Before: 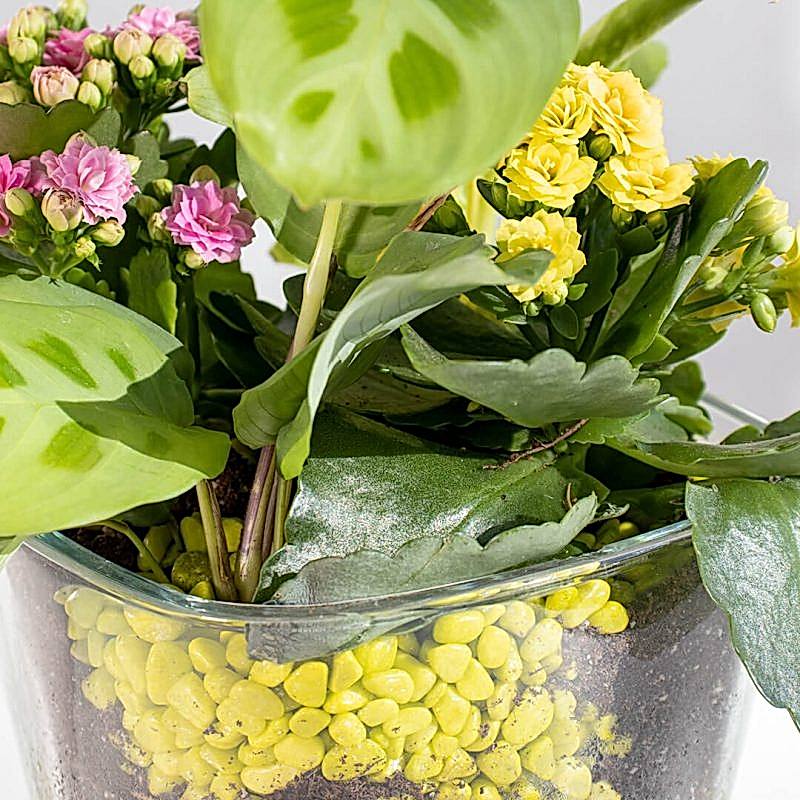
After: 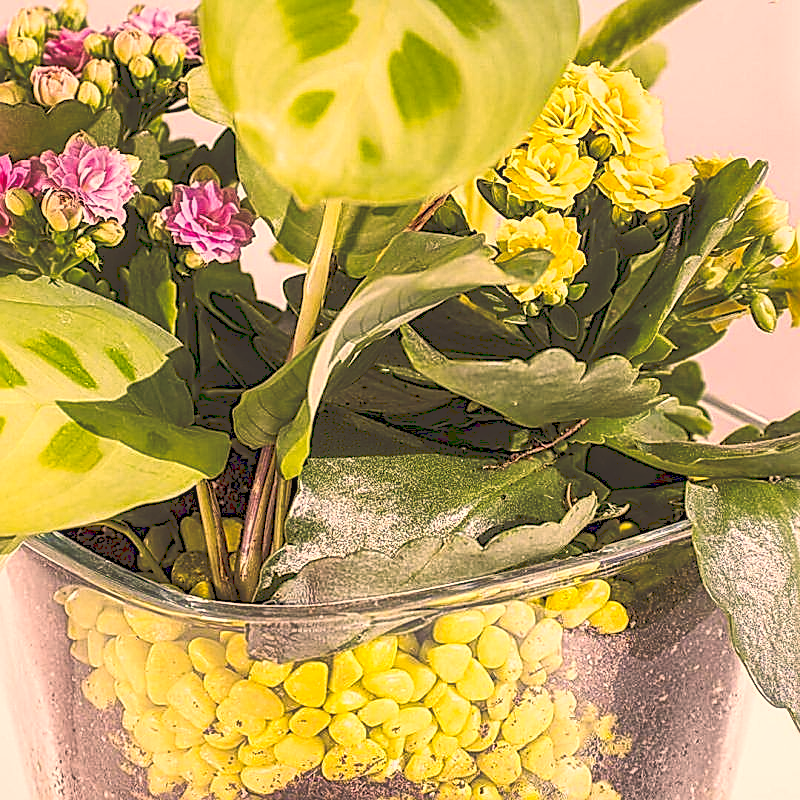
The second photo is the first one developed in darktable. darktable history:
color correction: highlights a* 20.79, highlights b* 19.94
sharpen: on, module defaults
local contrast: on, module defaults
tone curve: curves: ch0 [(0, 0) (0.003, 0.224) (0.011, 0.229) (0.025, 0.234) (0.044, 0.242) (0.069, 0.249) (0.1, 0.256) (0.136, 0.265) (0.177, 0.285) (0.224, 0.304) (0.277, 0.337) (0.335, 0.385) (0.399, 0.435) (0.468, 0.507) (0.543, 0.59) (0.623, 0.674) (0.709, 0.763) (0.801, 0.852) (0.898, 0.931) (1, 1)], preserve colors none
